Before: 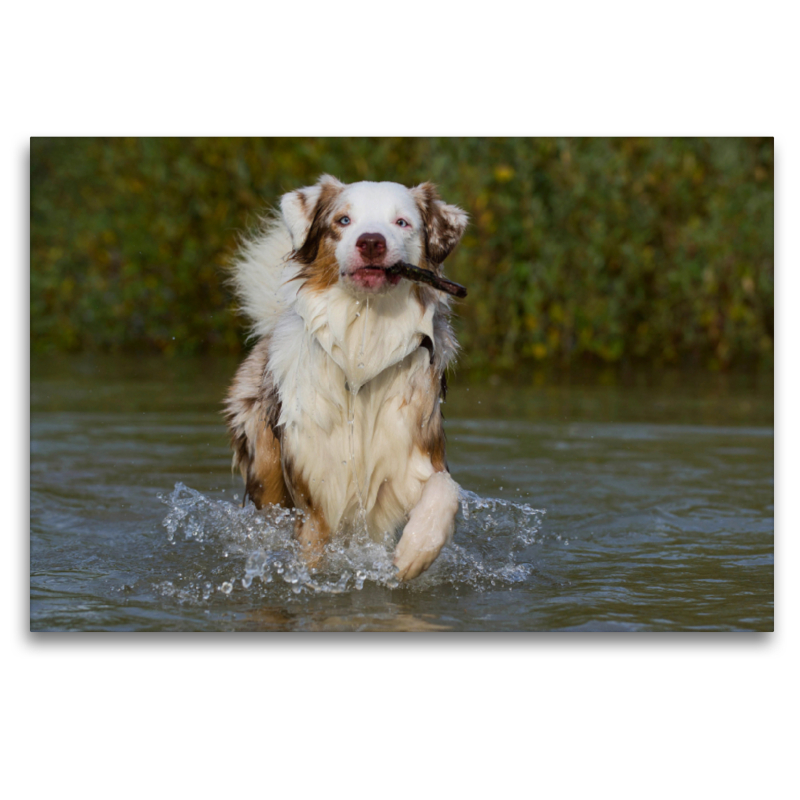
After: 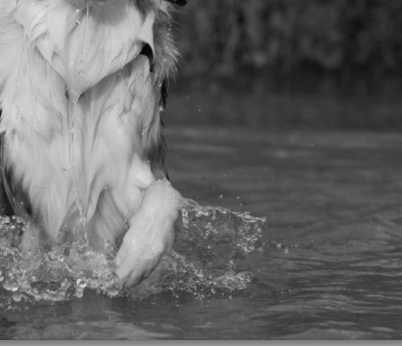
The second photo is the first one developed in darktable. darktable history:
crop: left 35.03%, top 36.625%, right 14.663%, bottom 20.057%
contrast brightness saturation: saturation -1
shadows and highlights: shadows -40.15, highlights 62.88, soften with gaussian
